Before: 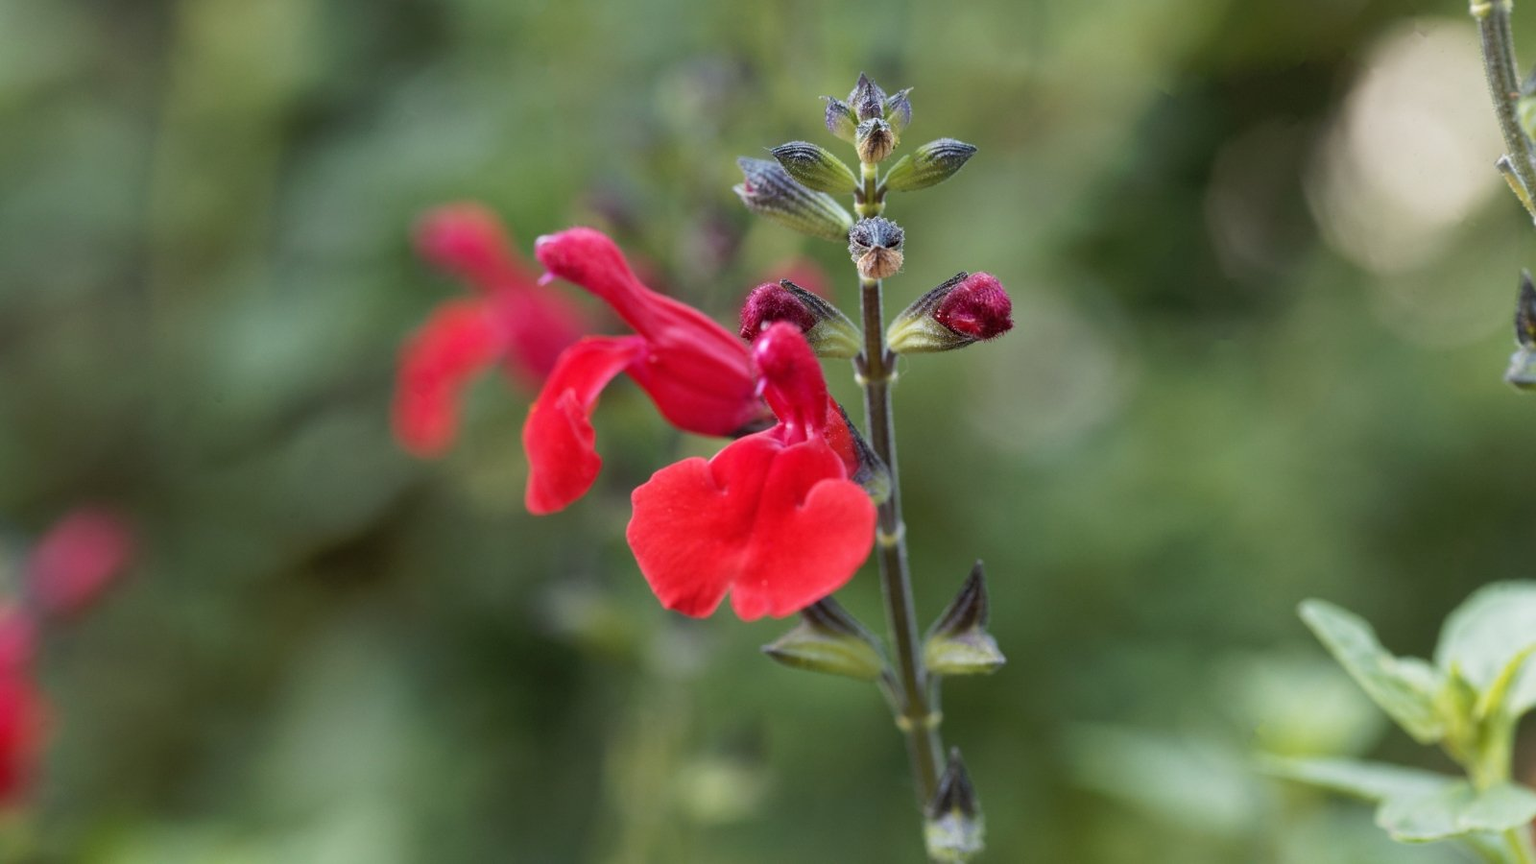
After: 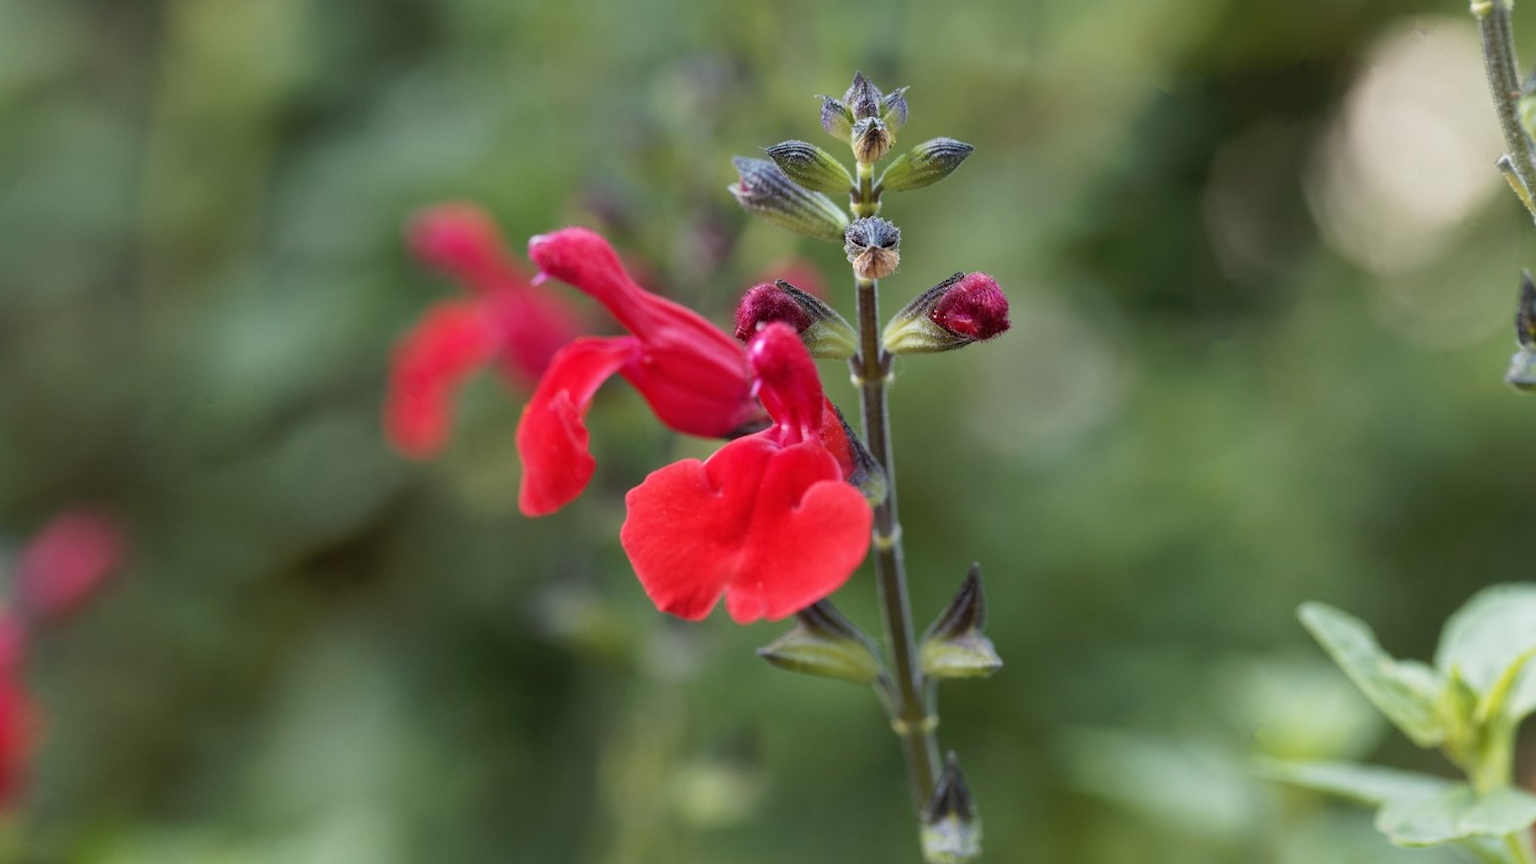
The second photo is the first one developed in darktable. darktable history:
crop and rotate: left 0.701%, top 0.23%, bottom 0.397%
